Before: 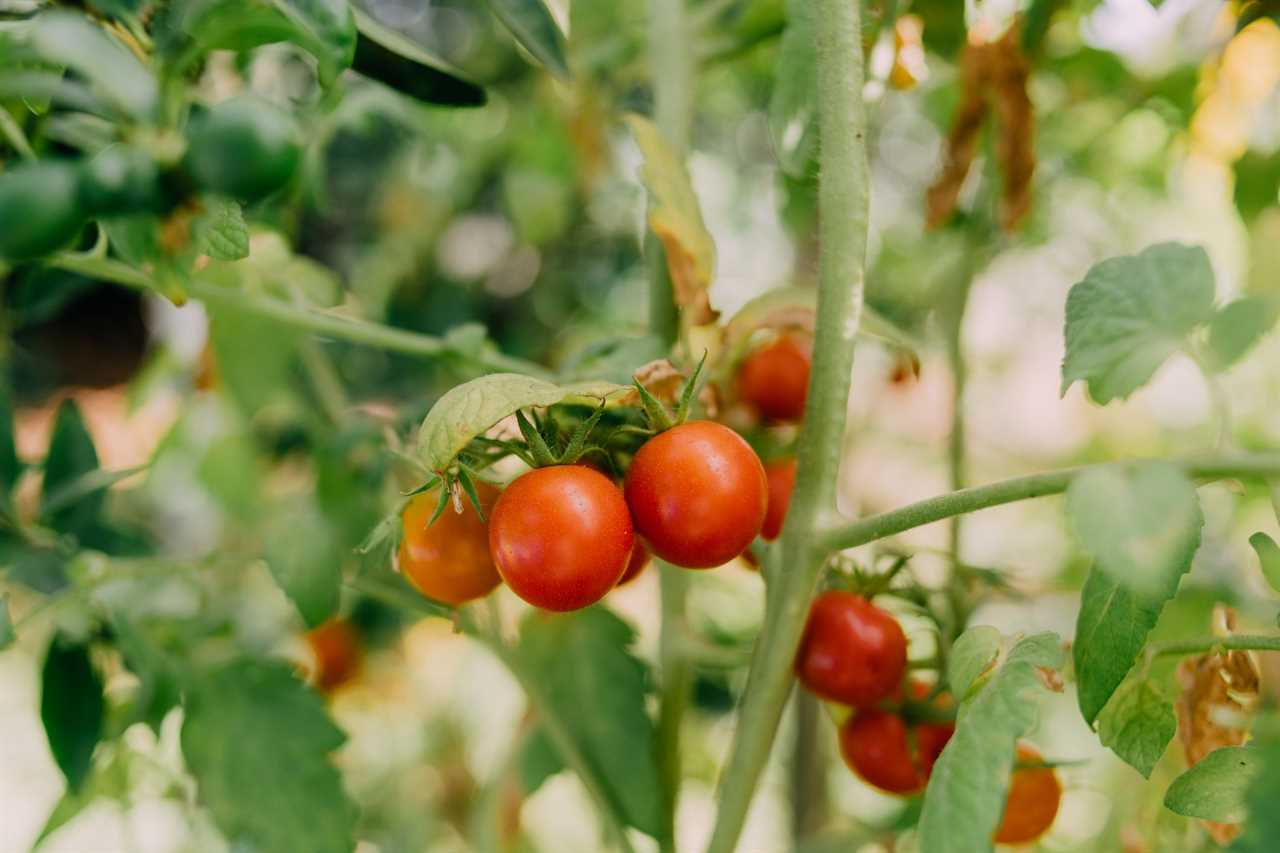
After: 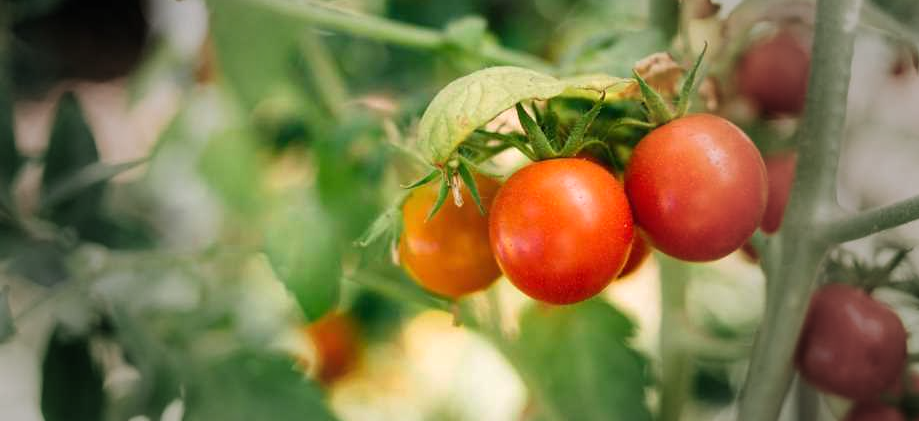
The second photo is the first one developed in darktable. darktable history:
exposure: black level correction 0, exposure 0.5 EV, compensate highlight preservation false
vignetting: fall-off start 40.35%, fall-off radius 40.85%, unbound false
crop: top 36.077%, right 28.149%, bottom 14.497%
